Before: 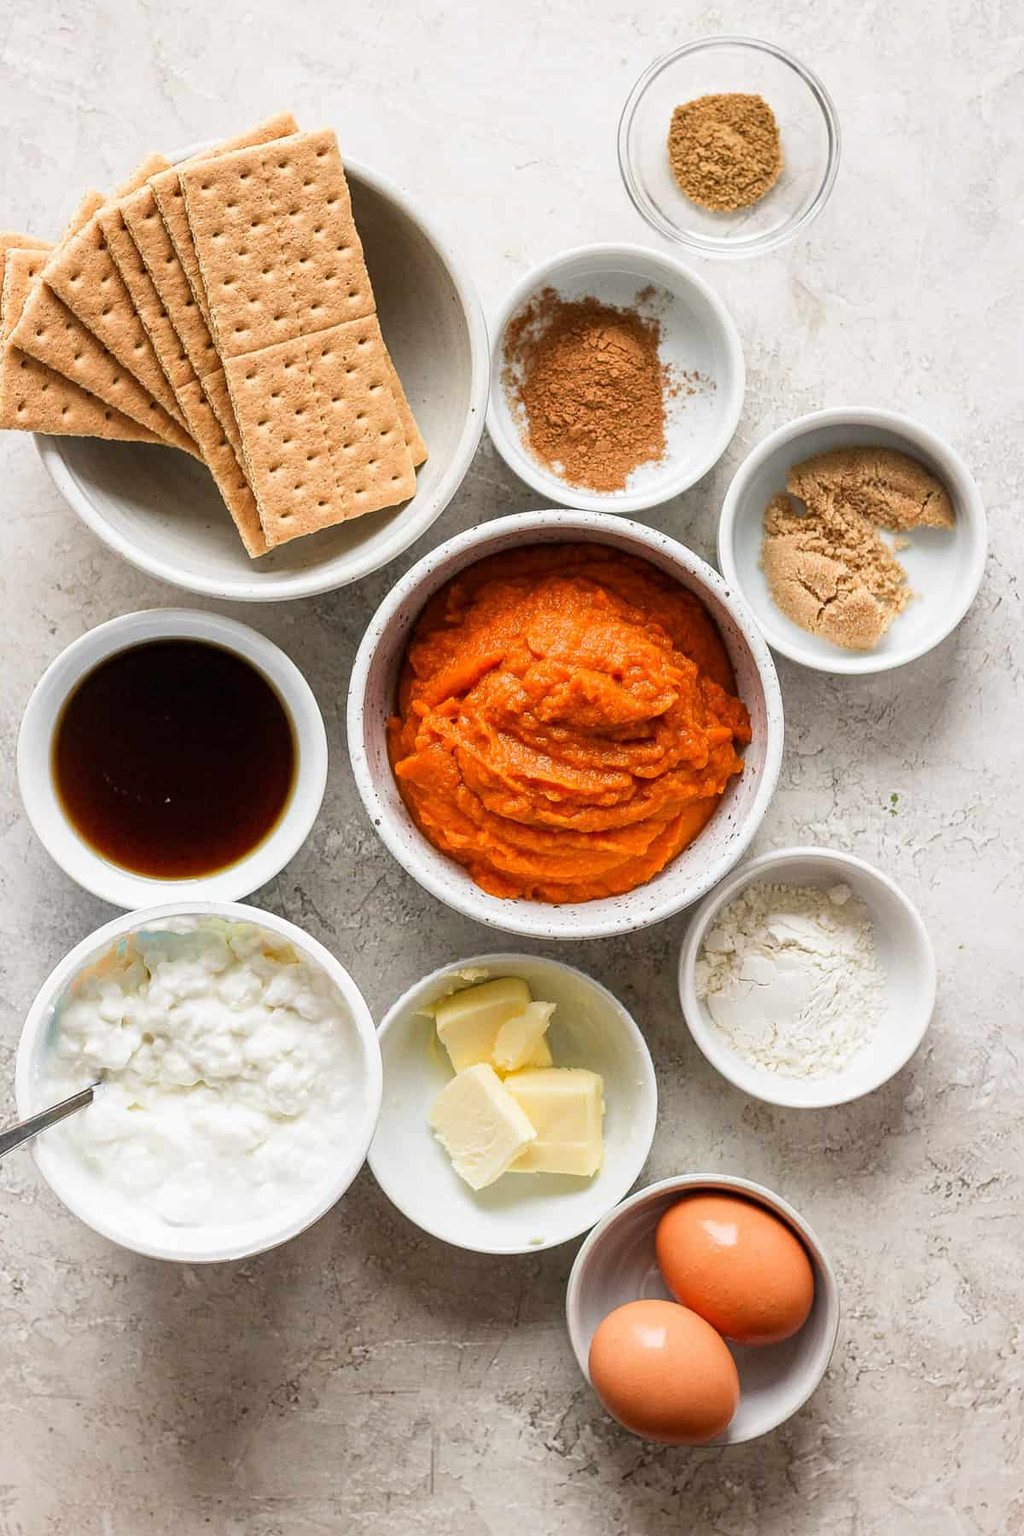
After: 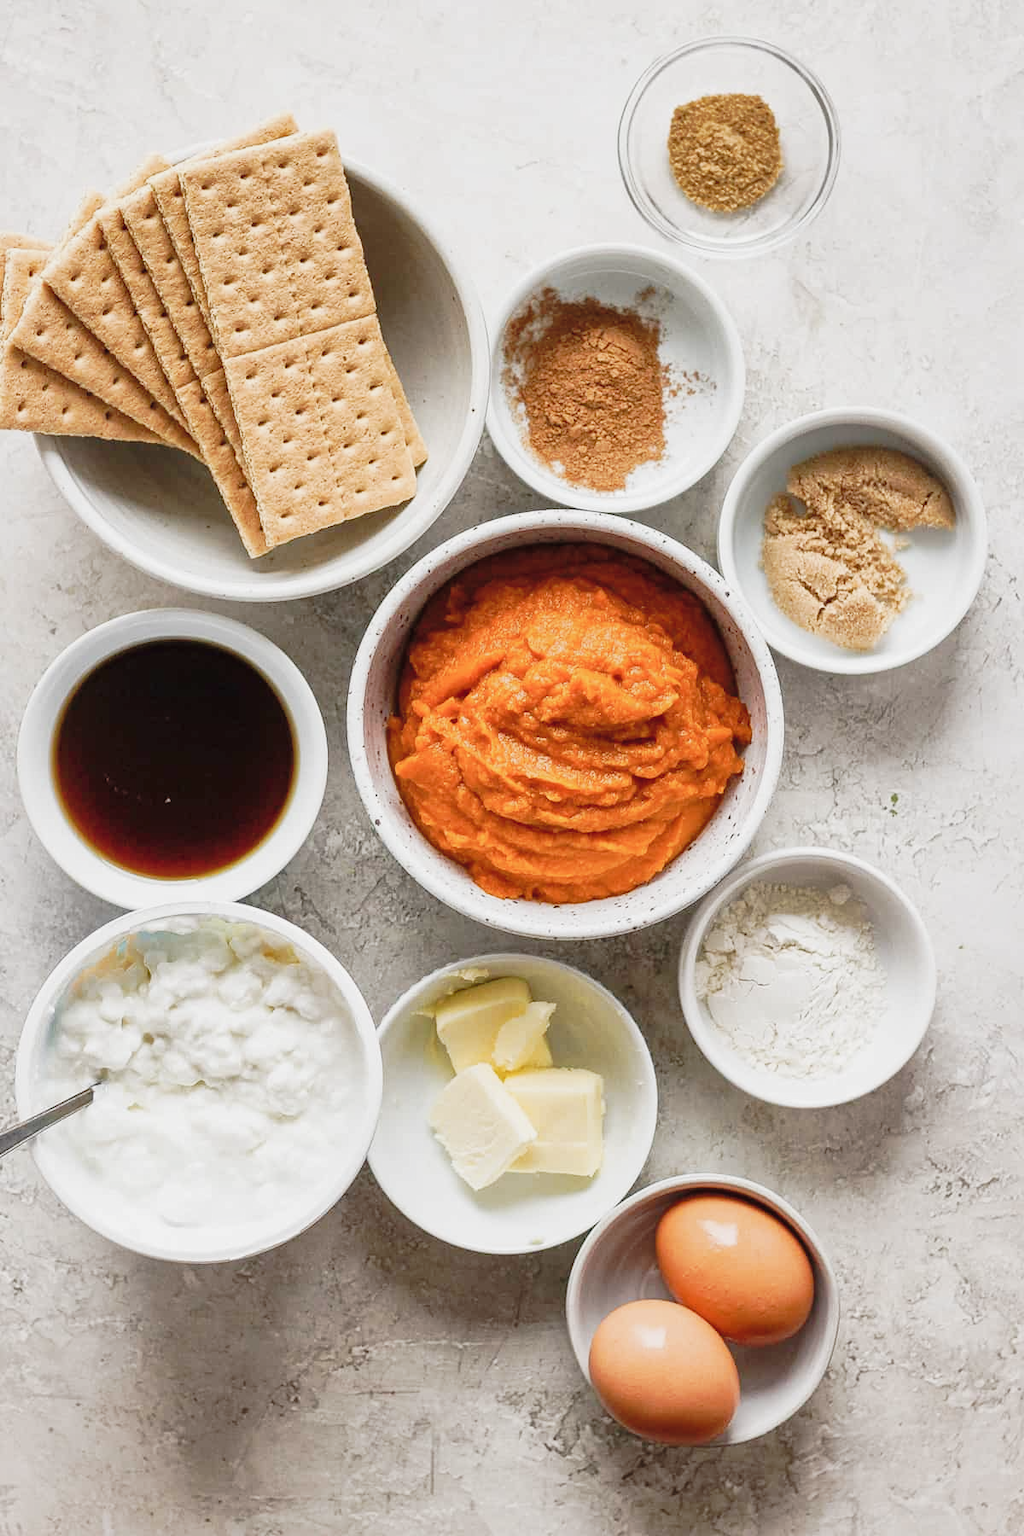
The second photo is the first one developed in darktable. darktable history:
shadows and highlights: on, module defaults
contrast brightness saturation: contrast 0.061, brightness -0.006, saturation -0.235
tone curve: curves: ch0 [(0, 0.012) (0.144, 0.137) (0.326, 0.386) (0.489, 0.573) (0.656, 0.763) (0.849, 0.902) (1, 0.974)]; ch1 [(0, 0) (0.366, 0.367) (0.475, 0.453) (0.487, 0.501) (0.519, 0.527) (0.544, 0.579) (0.562, 0.619) (0.622, 0.694) (1, 1)]; ch2 [(0, 0) (0.333, 0.346) (0.375, 0.375) (0.424, 0.43) (0.476, 0.492) (0.502, 0.503) (0.533, 0.541) (0.572, 0.615) (0.605, 0.656) (0.641, 0.709) (1, 1)], preserve colors none
